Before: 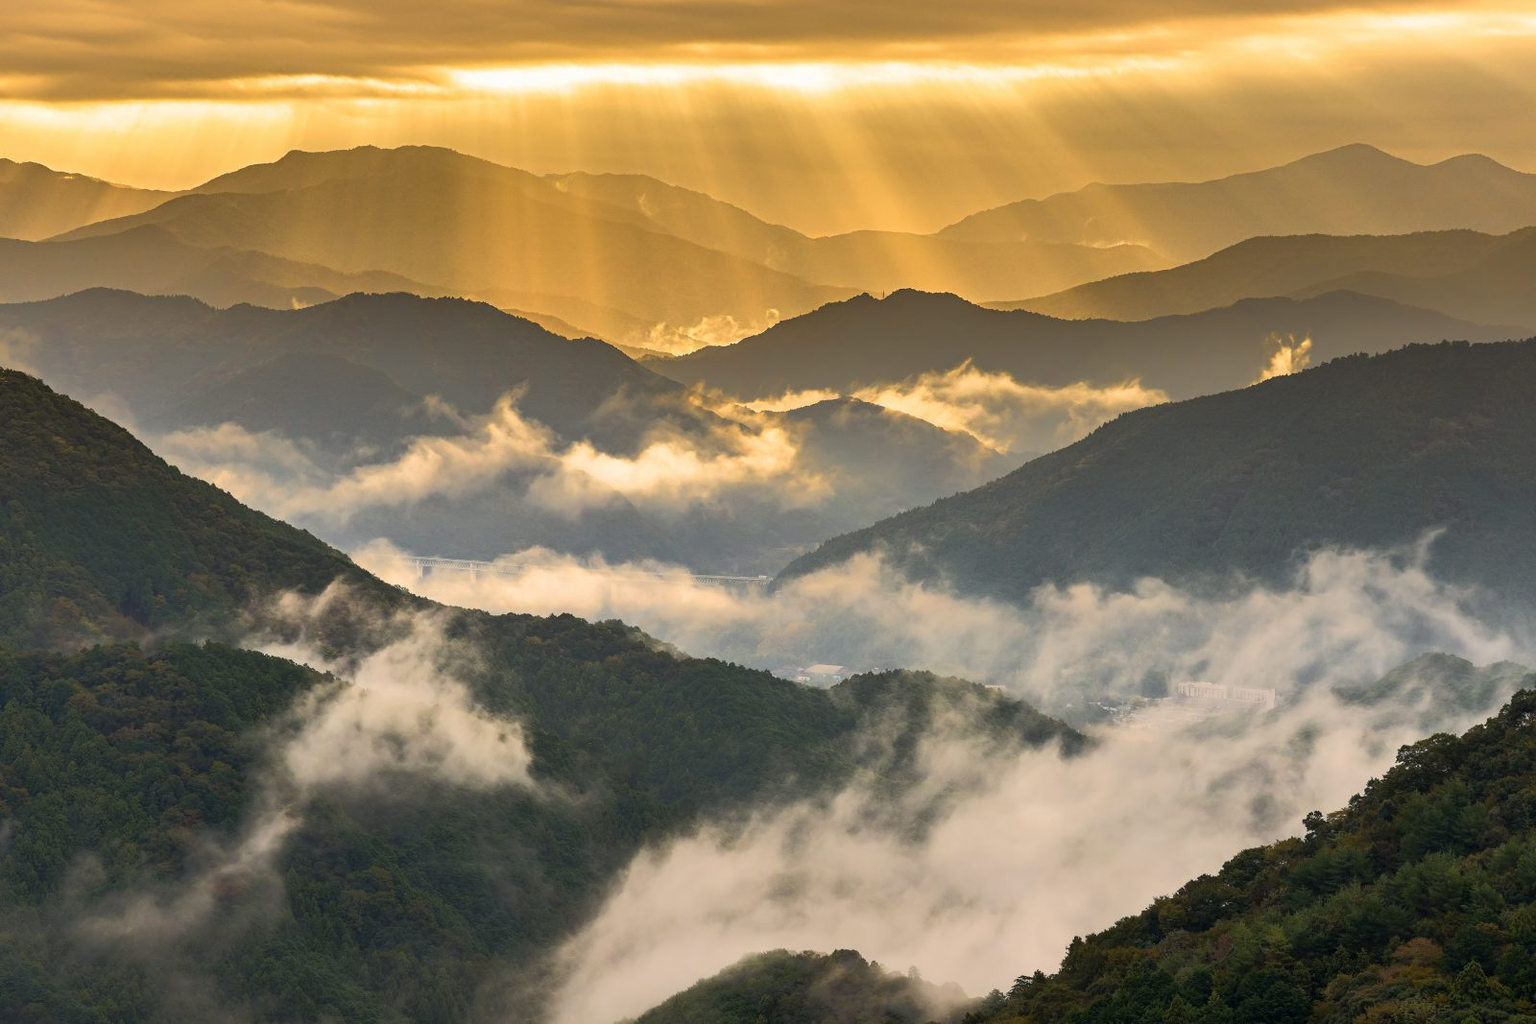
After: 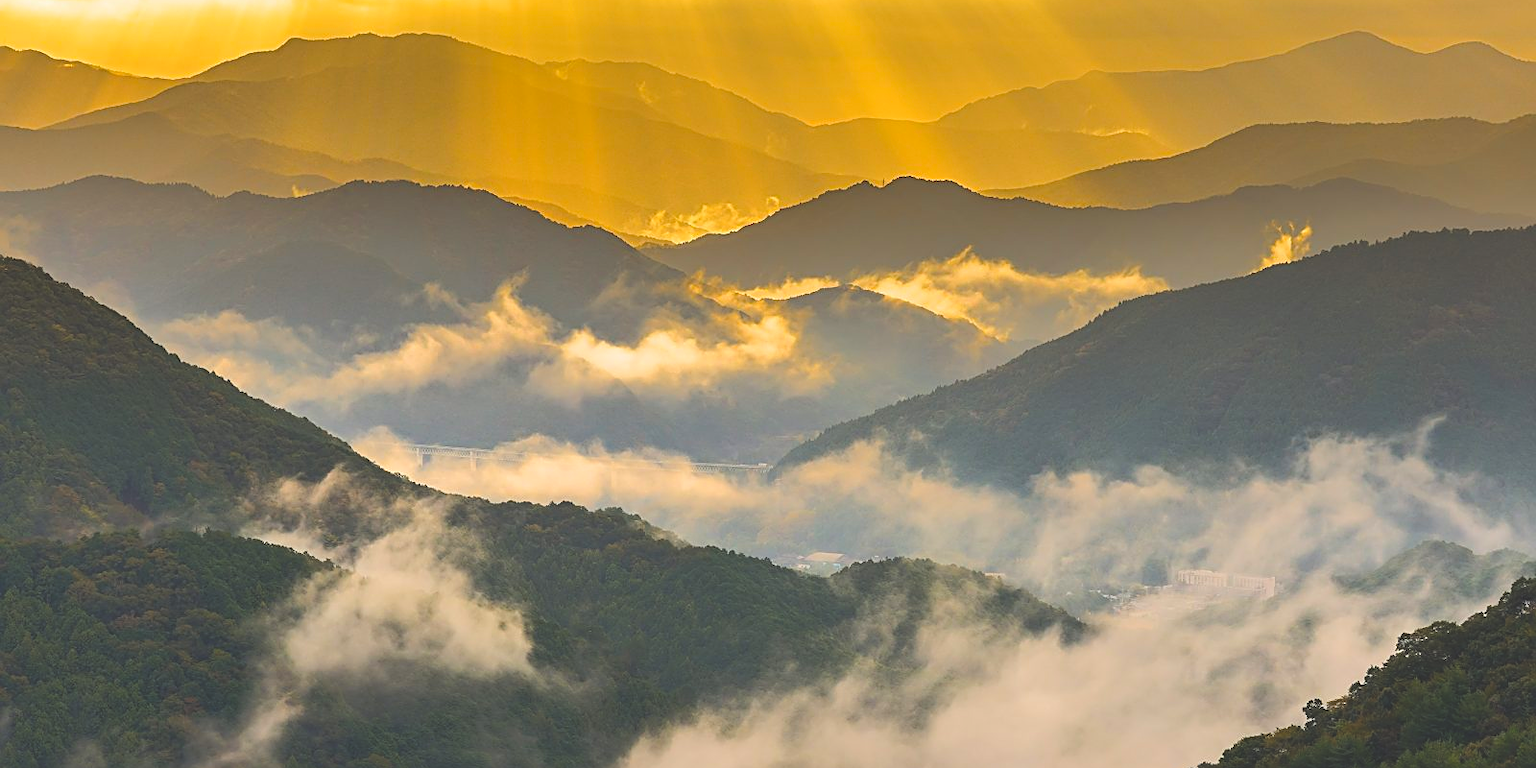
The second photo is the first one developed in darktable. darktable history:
sharpen: on, module defaults
crop: top 11.041%, bottom 13.94%
exposure: black level correction -0.023, exposure -0.031 EV, compensate highlight preservation false
color balance rgb: perceptual saturation grading › global saturation 29.854%, perceptual brilliance grading › mid-tones 10.18%, perceptual brilliance grading › shadows 14.282%, global vibrance 20%
contrast brightness saturation: saturation -0.056
